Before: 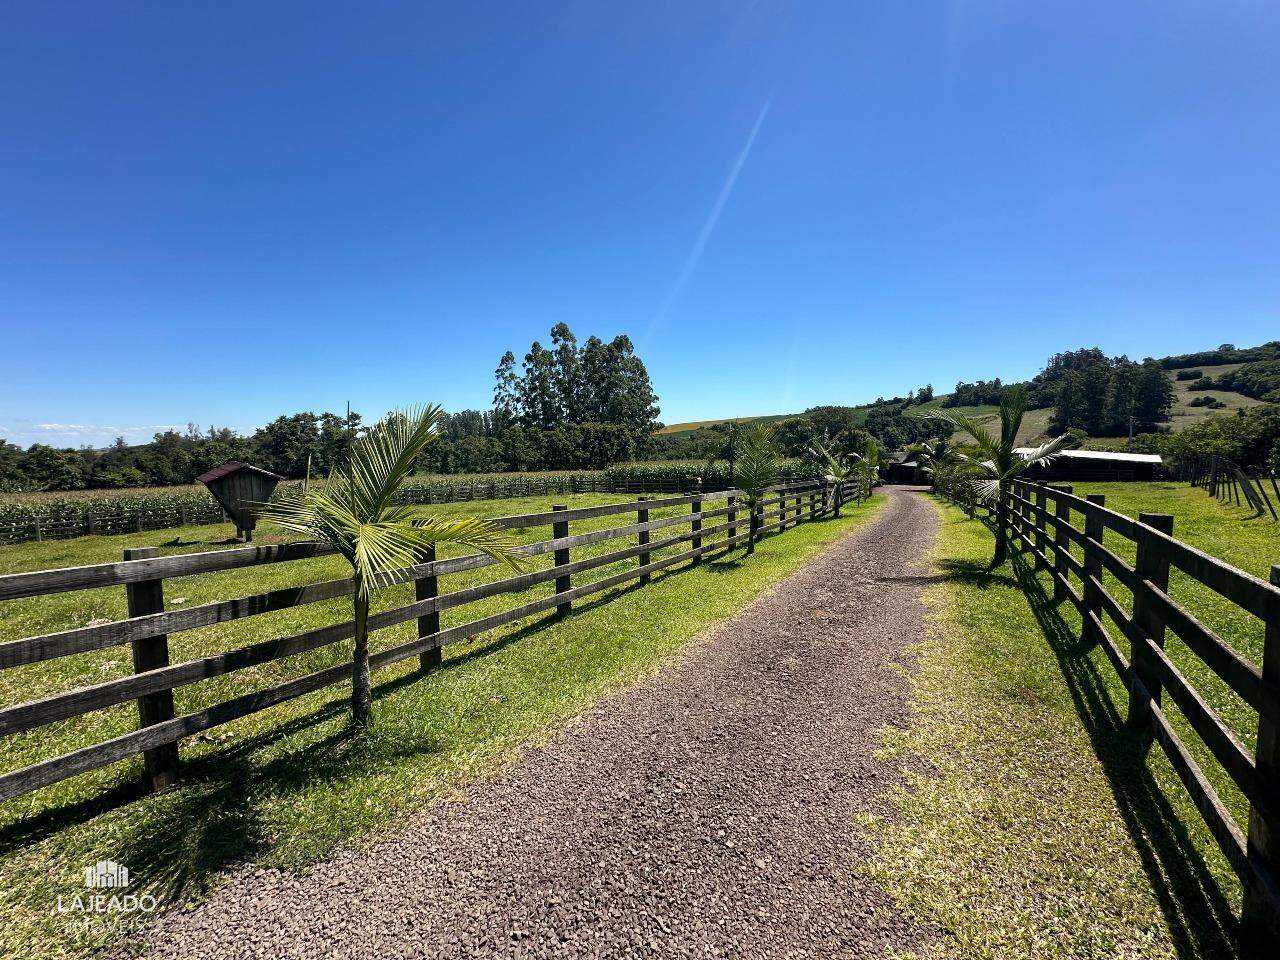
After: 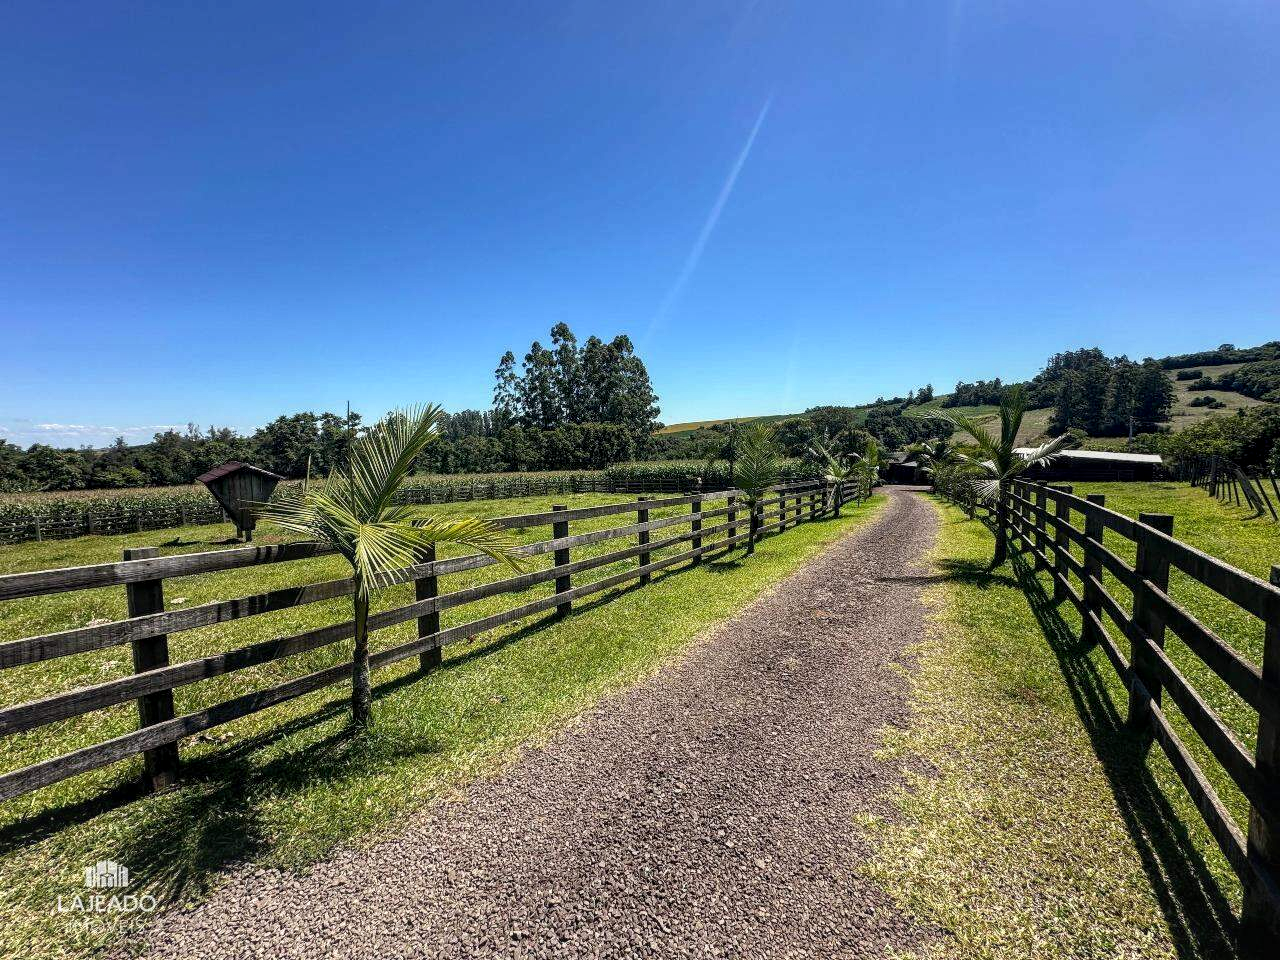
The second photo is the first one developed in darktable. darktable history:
local contrast: detail 130%
bloom: size 15%, threshold 97%, strength 7%
